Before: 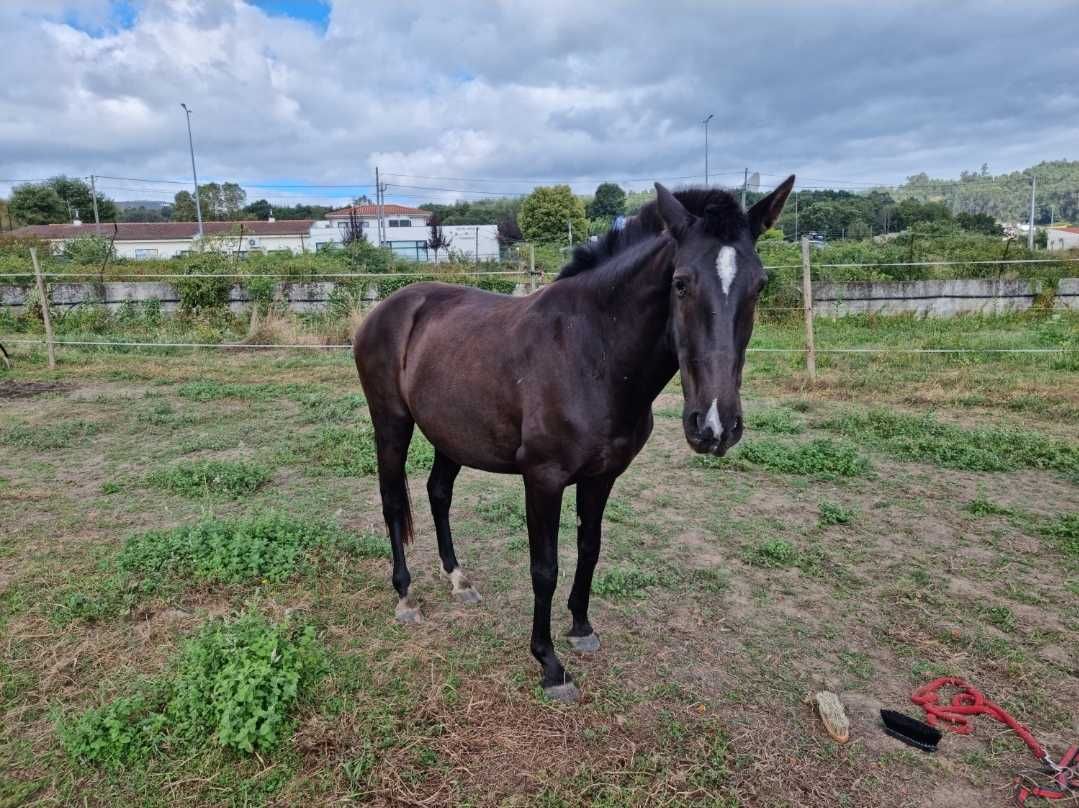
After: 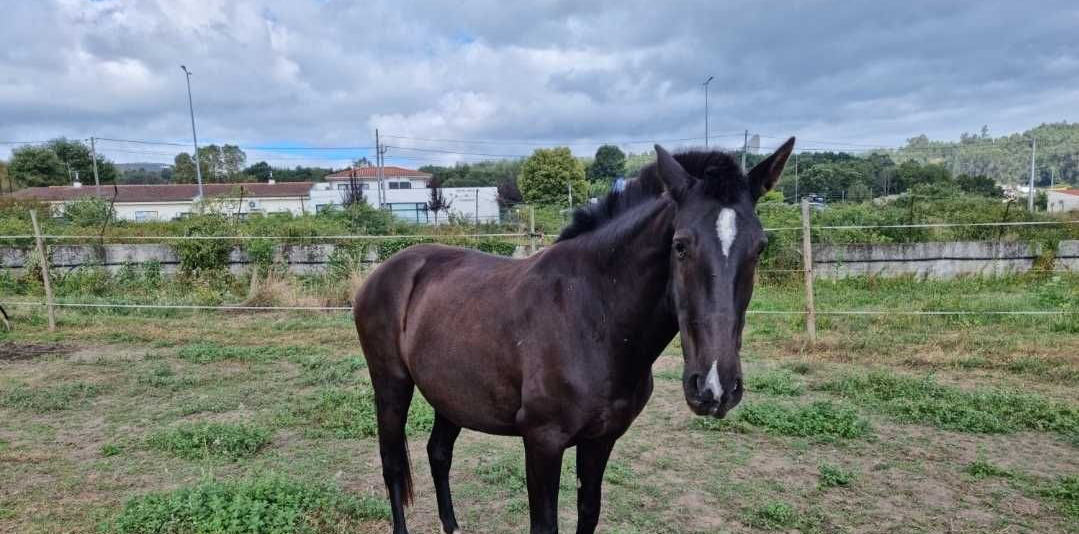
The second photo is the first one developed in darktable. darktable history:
crop and rotate: top 4.727%, bottom 29.171%
